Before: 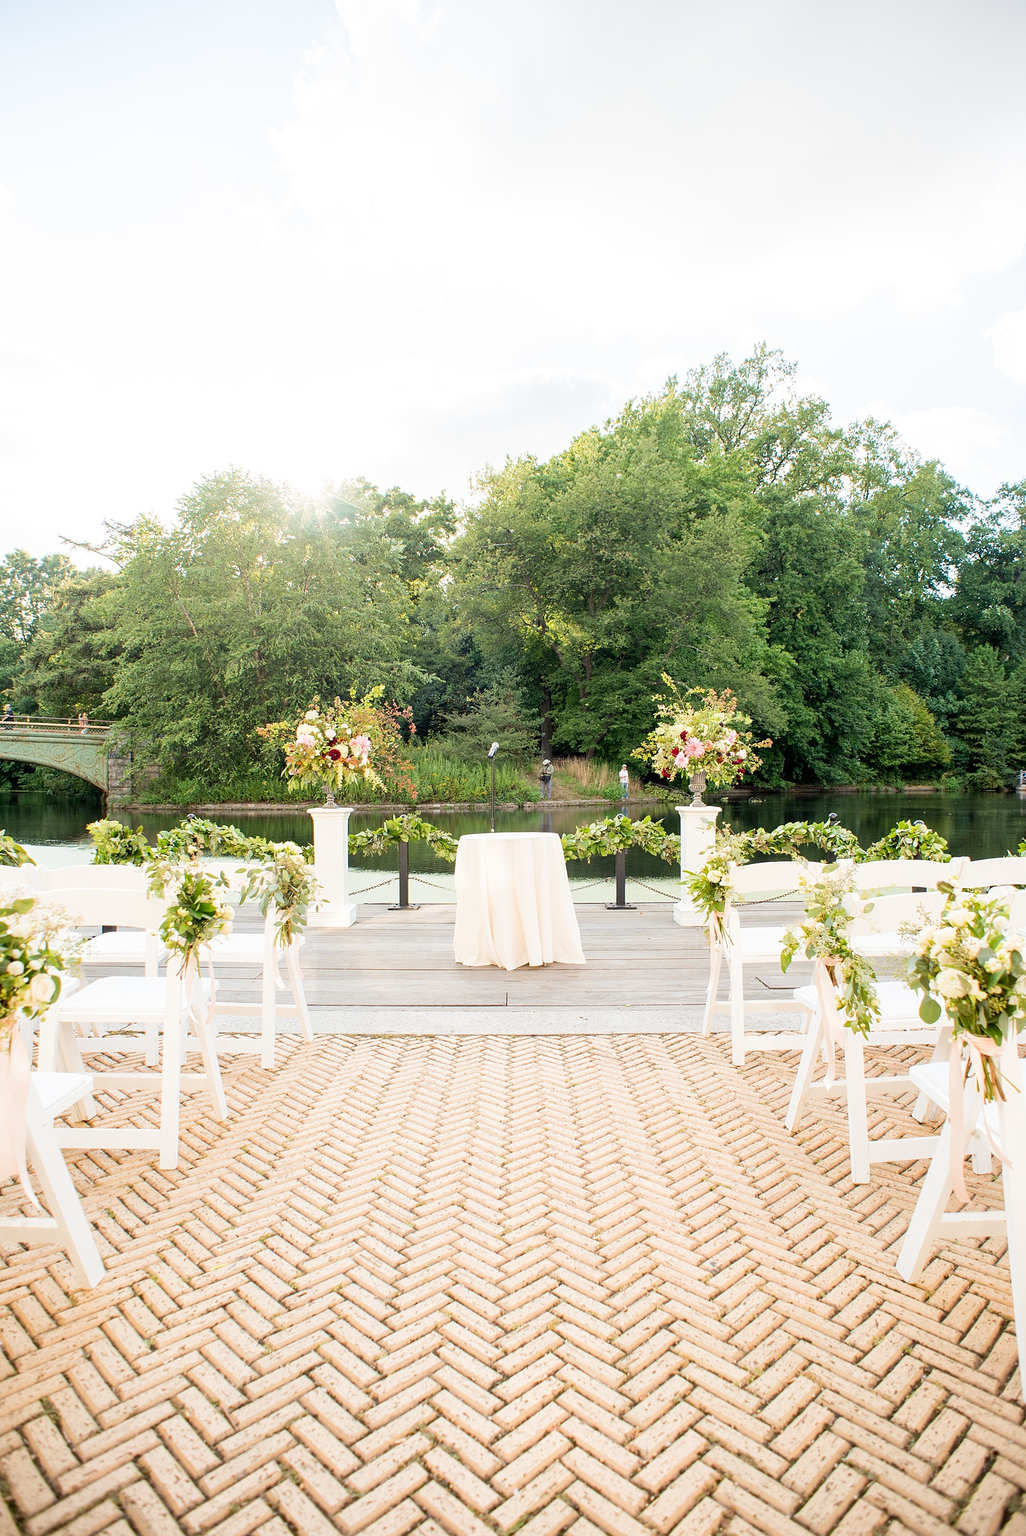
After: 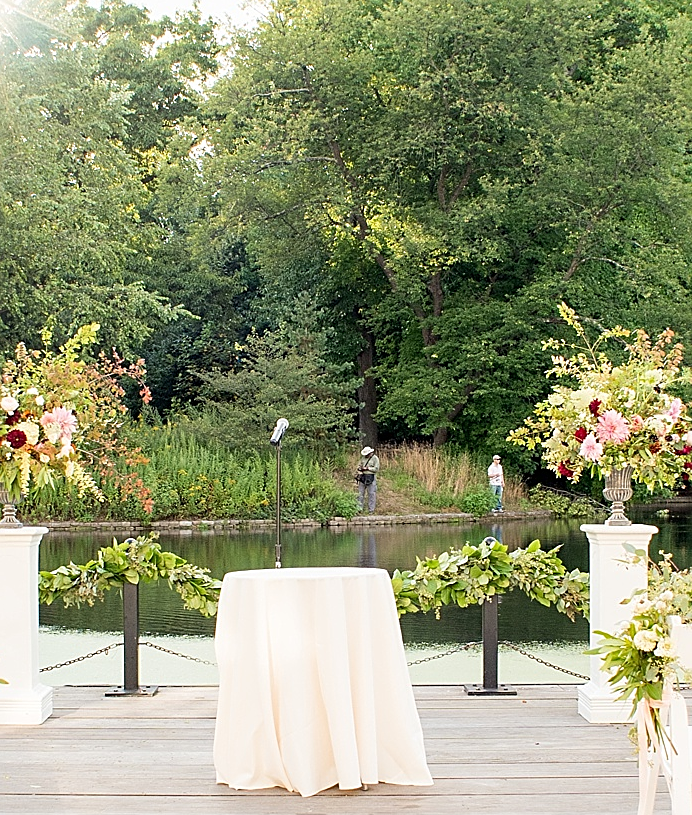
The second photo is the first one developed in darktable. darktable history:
sharpen: on, module defaults
crop: left 31.66%, top 31.92%, right 27.604%, bottom 36.044%
